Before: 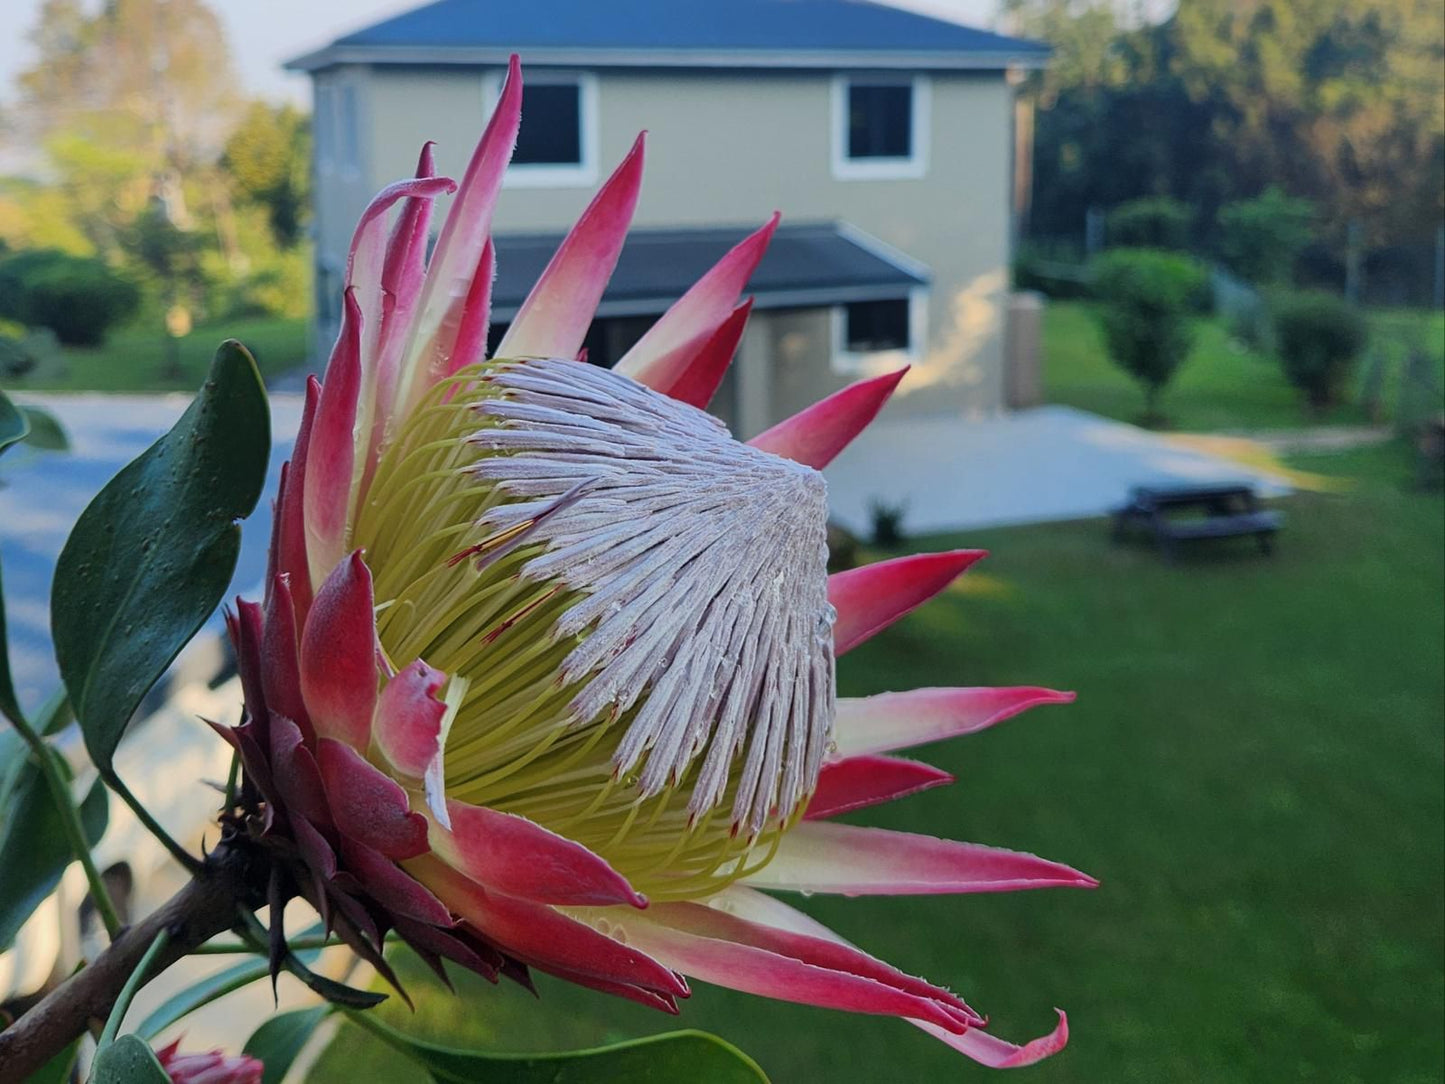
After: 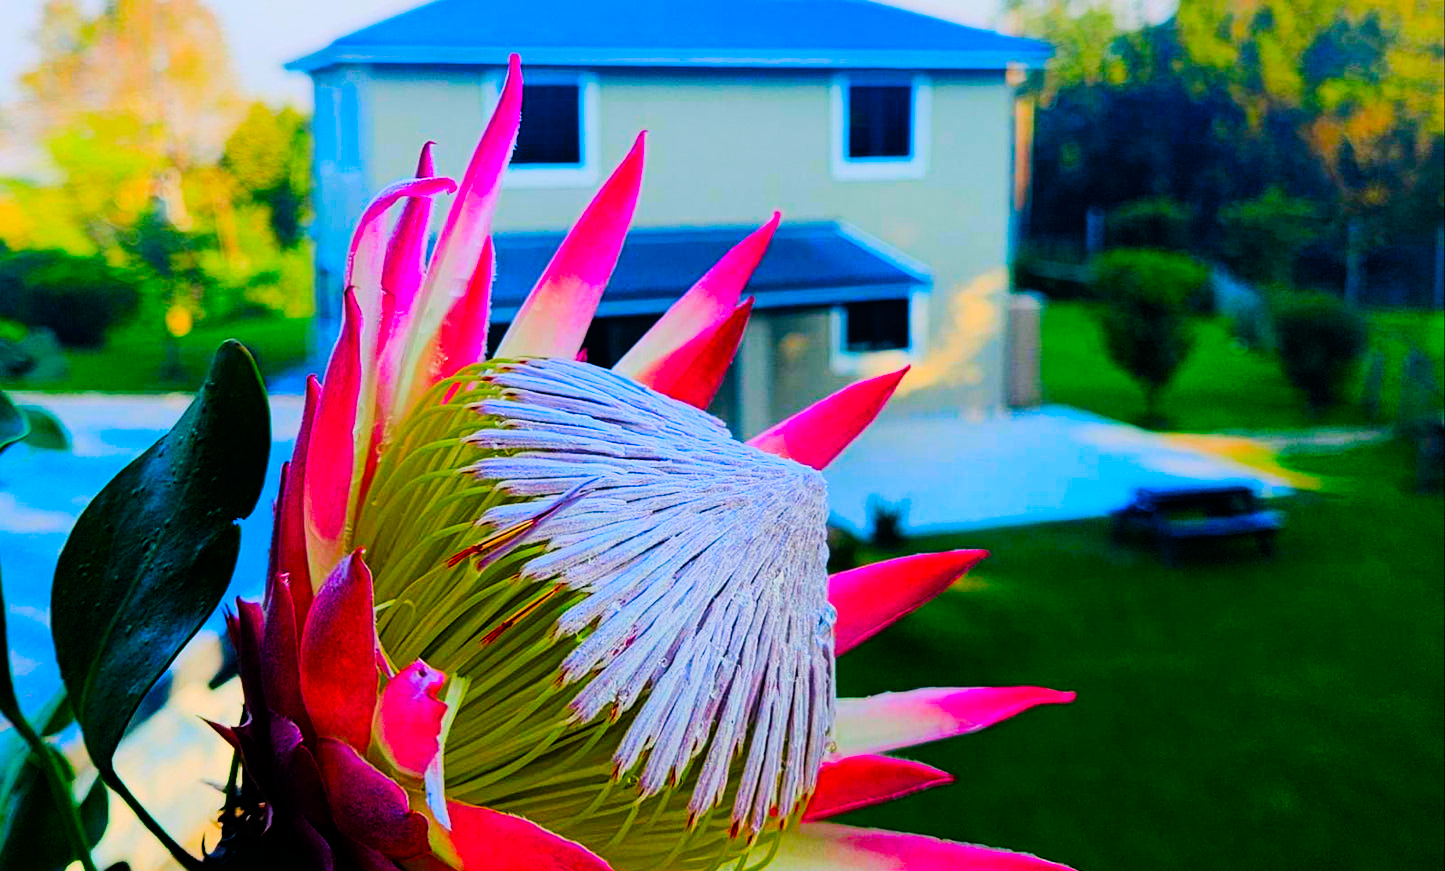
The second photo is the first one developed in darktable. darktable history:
crop: bottom 19.581%
tone equalizer: -8 EV -0.748 EV, -7 EV -0.669 EV, -6 EV -0.594 EV, -5 EV -0.414 EV, -3 EV 0.397 EV, -2 EV 0.6 EV, -1 EV 0.687 EV, +0 EV 0.772 EV, edges refinement/feathering 500, mask exposure compensation -1.57 EV, preserve details no
color correction: highlights b* -0.006, saturation 2.96
color balance rgb: shadows lift › chroma 2.04%, shadows lift › hue 217.49°, perceptual saturation grading › global saturation 25.245%, perceptual saturation grading › highlights -50.411%, perceptual saturation grading › shadows 30.961%, global vibrance 21.443%
filmic rgb: black relative exposure -5.05 EV, white relative exposure 3.95 EV, hardness 2.89, contrast 1.3, highlights saturation mix -30.85%, iterations of high-quality reconstruction 0
contrast equalizer: y [[0.439, 0.44, 0.442, 0.457, 0.493, 0.498], [0.5 ×6], [0.5 ×6], [0 ×6], [0 ×6]]
